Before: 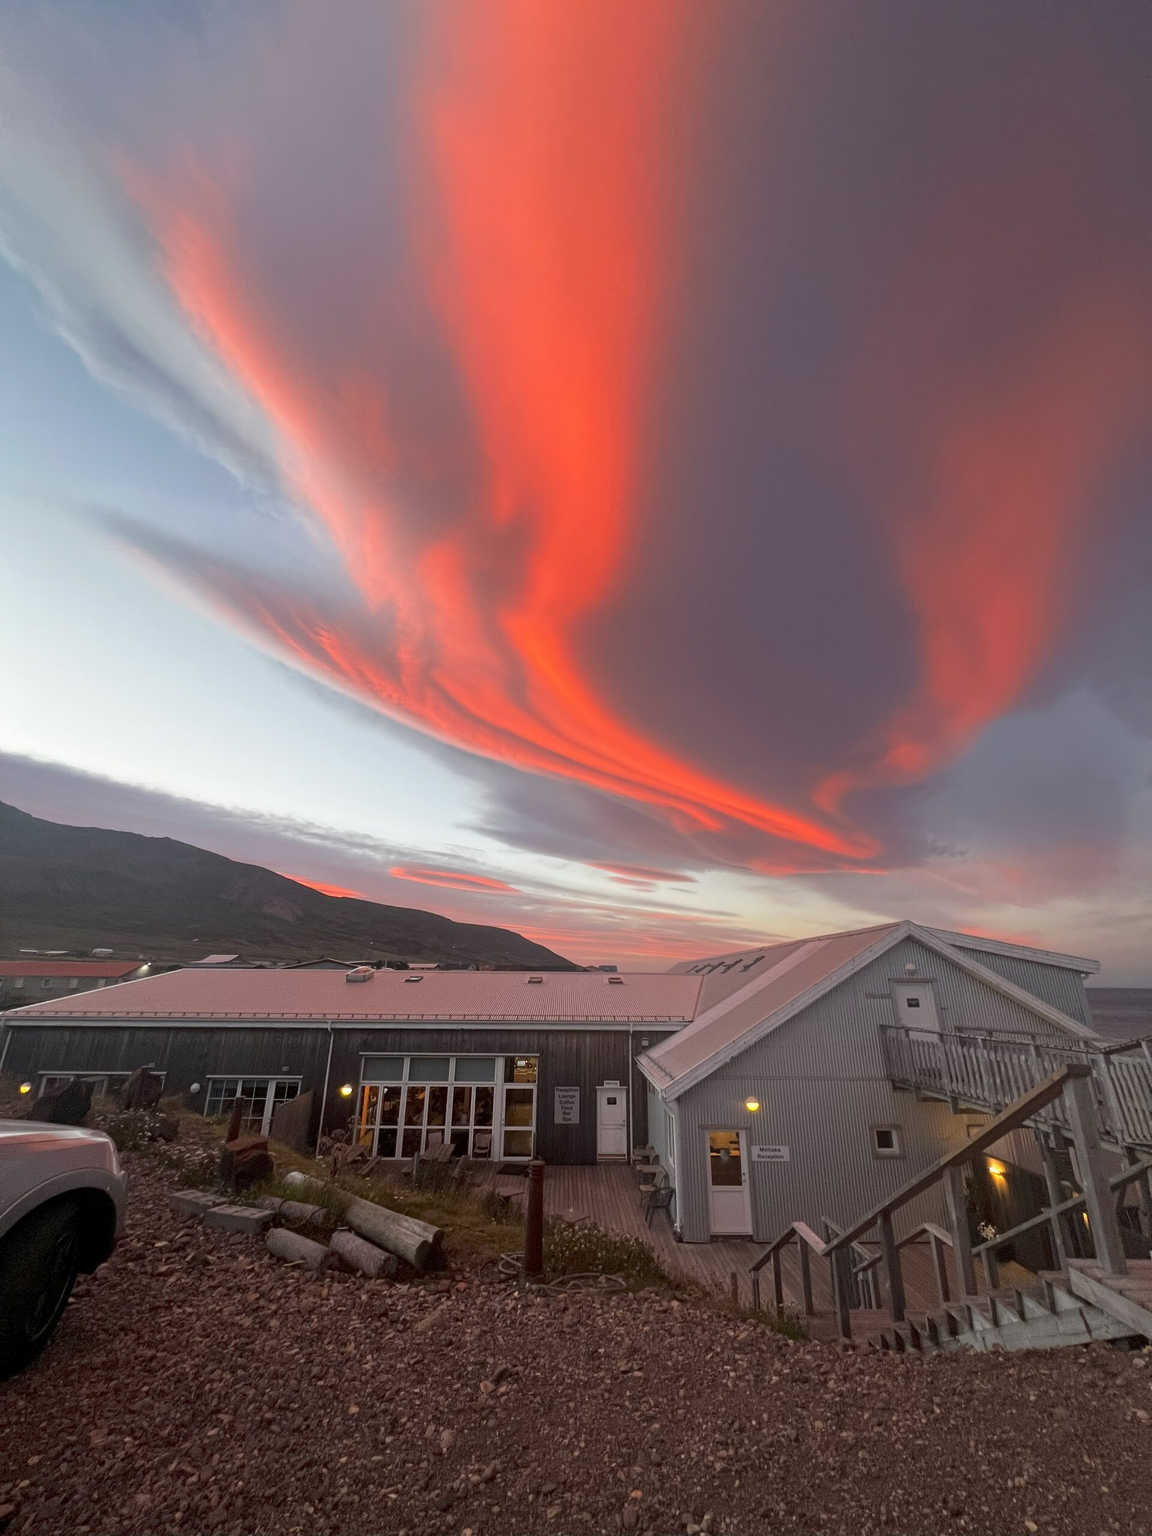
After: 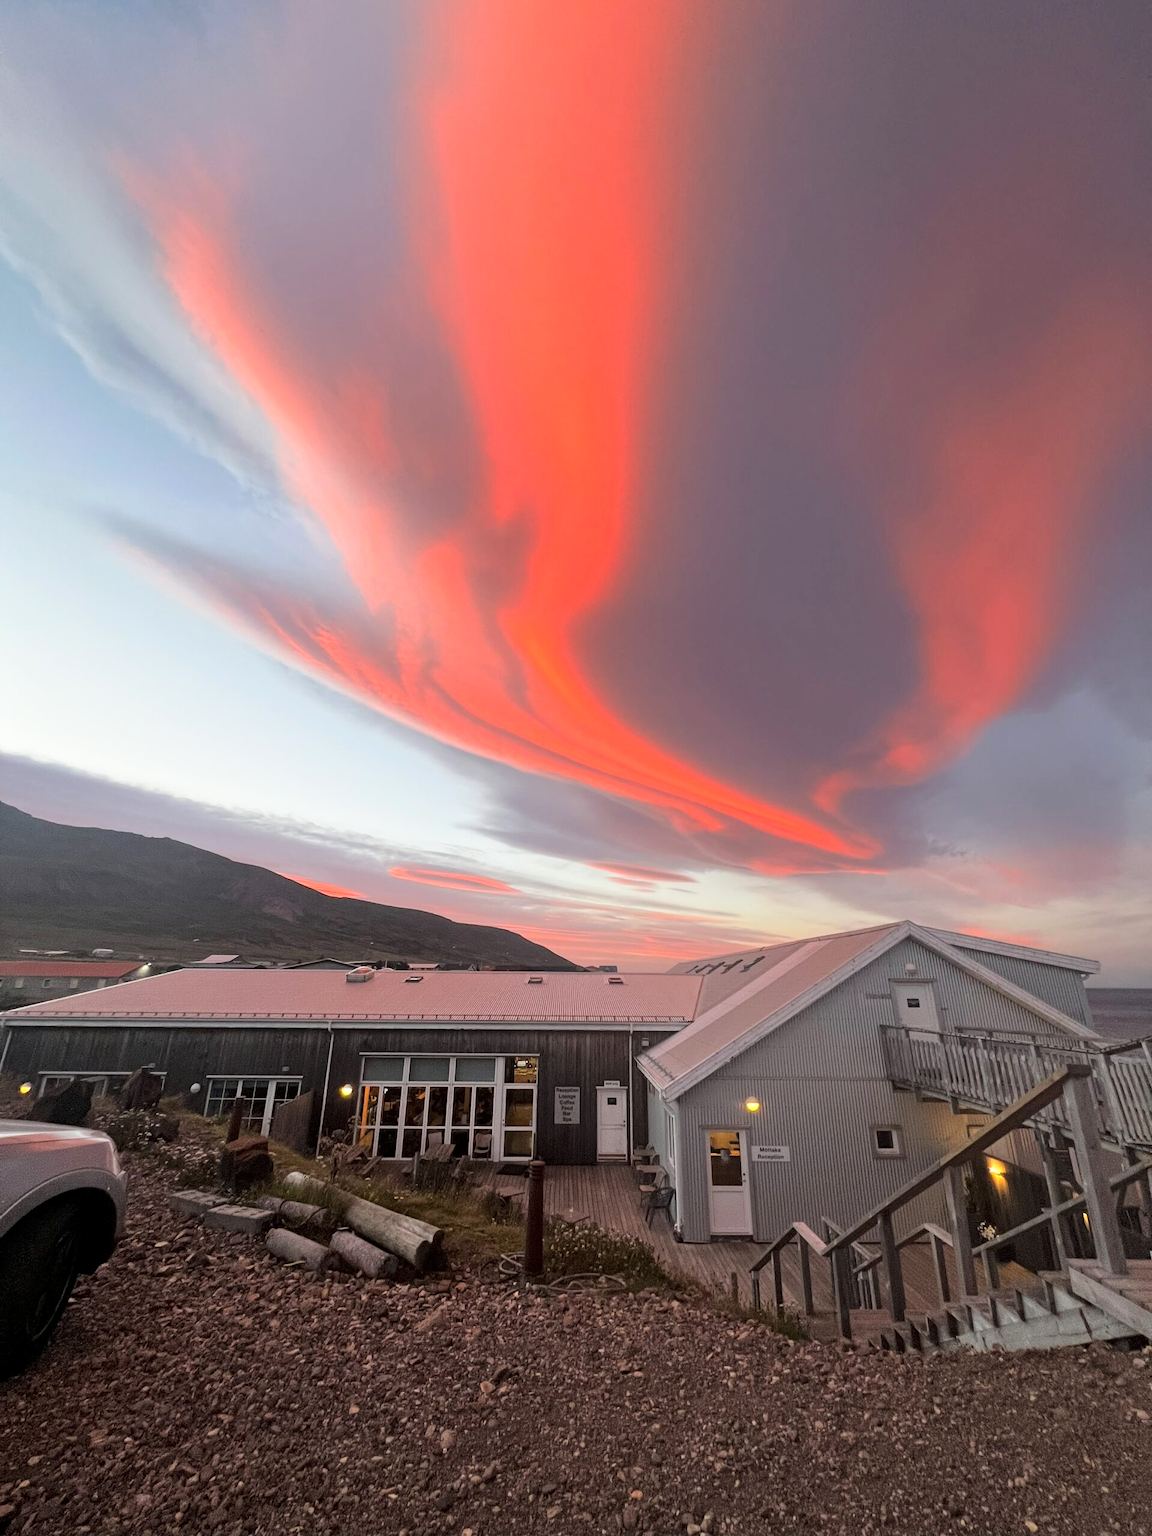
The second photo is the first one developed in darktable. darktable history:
shadows and highlights: shadows 30.86, highlights 0, soften with gaussian
tone curve: curves: ch0 [(0, 0) (0.004, 0.001) (0.133, 0.112) (0.325, 0.362) (0.832, 0.893) (1, 1)], color space Lab, linked channels, preserve colors none
